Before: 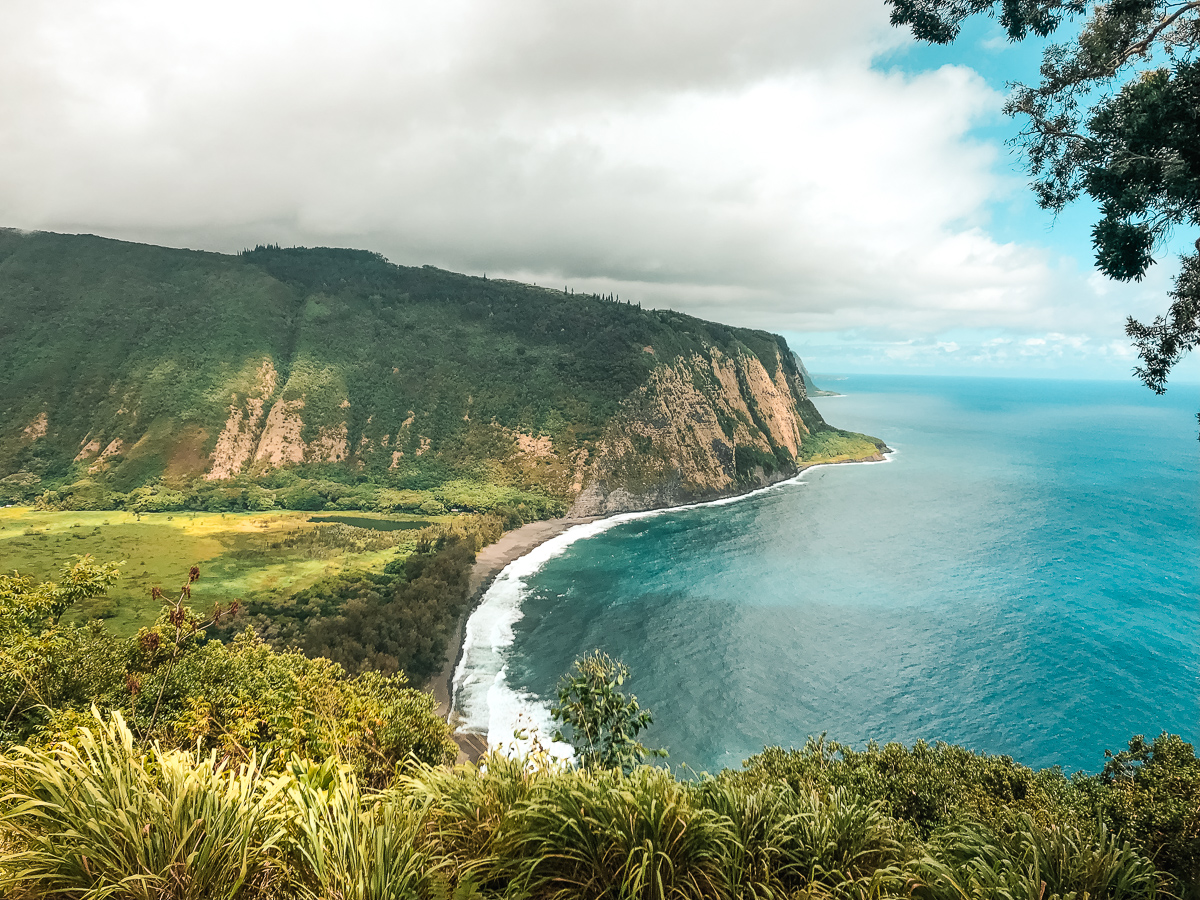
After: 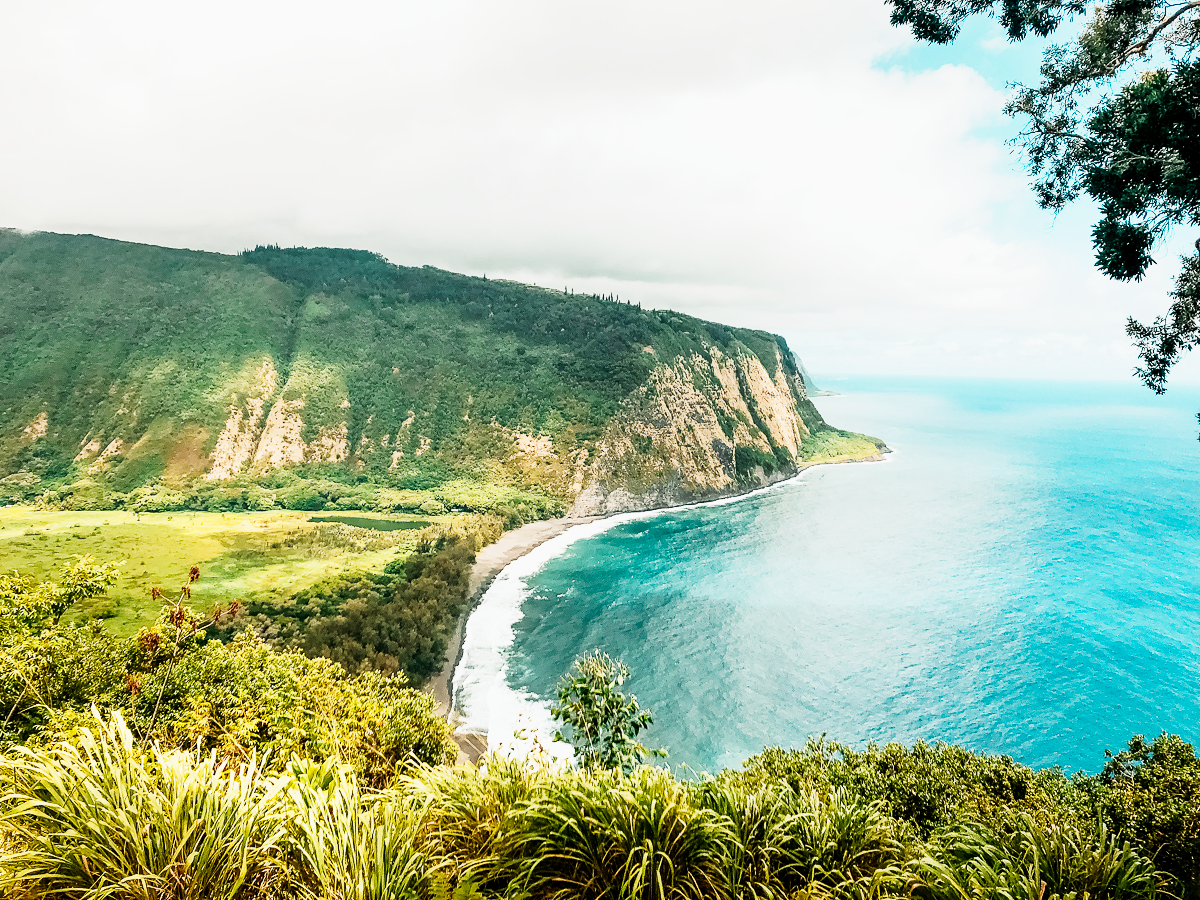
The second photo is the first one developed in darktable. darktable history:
base curve: curves: ch0 [(0, 0) (0, 0.001) (0.001, 0.001) (0.004, 0.002) (0.007, 0.004) (0.015, 0.013) (0.033, 0.045) (0.052, 0.096) (0.075, 0.17) (0.099, 0.241) (0.163, 0.42) (0.219, 0.55) (0.259, 0.616) (0.327, 0.722) (0.365, 0.765) (0.522, 0.873) (0.547, 0.881) (0.689, 0.919) (0.826, 0.952) (1, 1)], preserve colors none
exposure: black level correction 0.006, exposure -0.22 EV, compensate exposure bias true, compensate highlight preservation false
